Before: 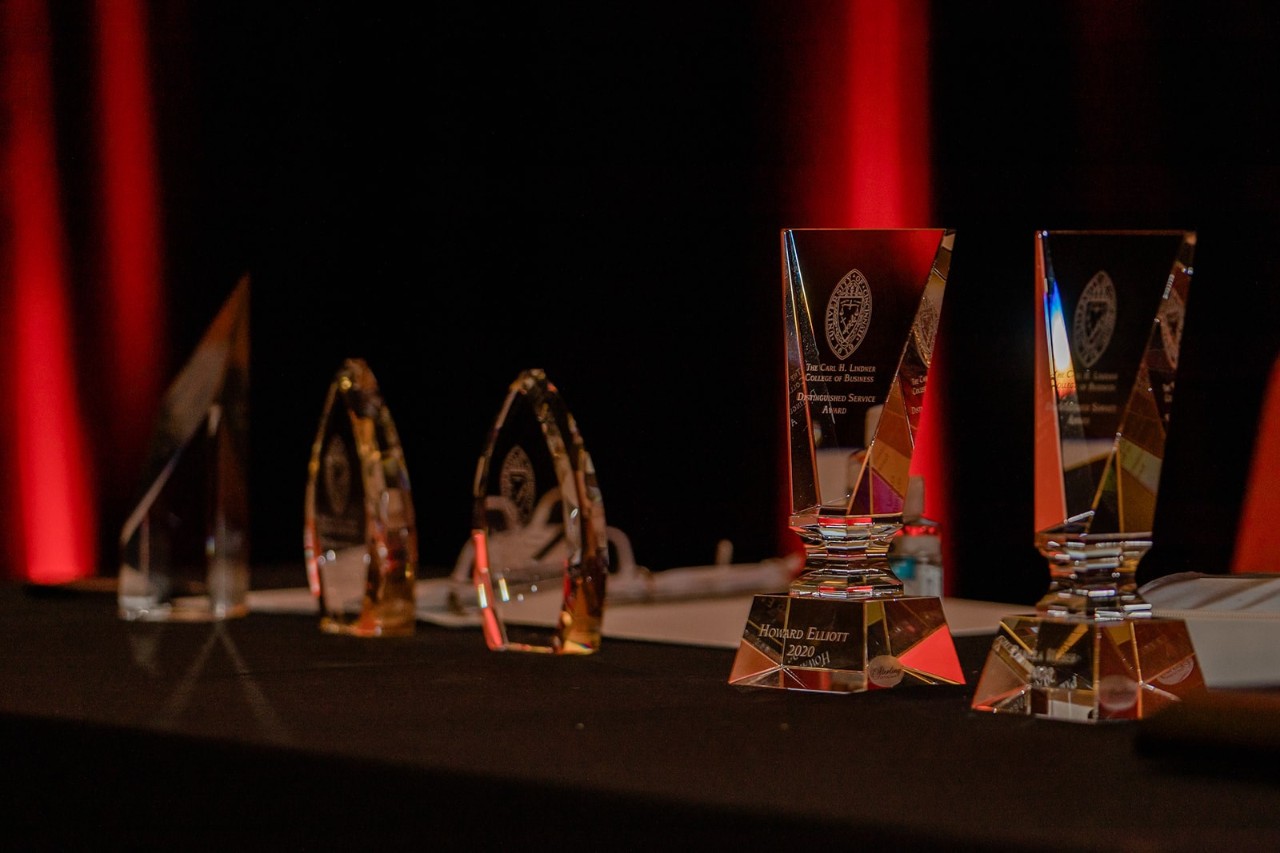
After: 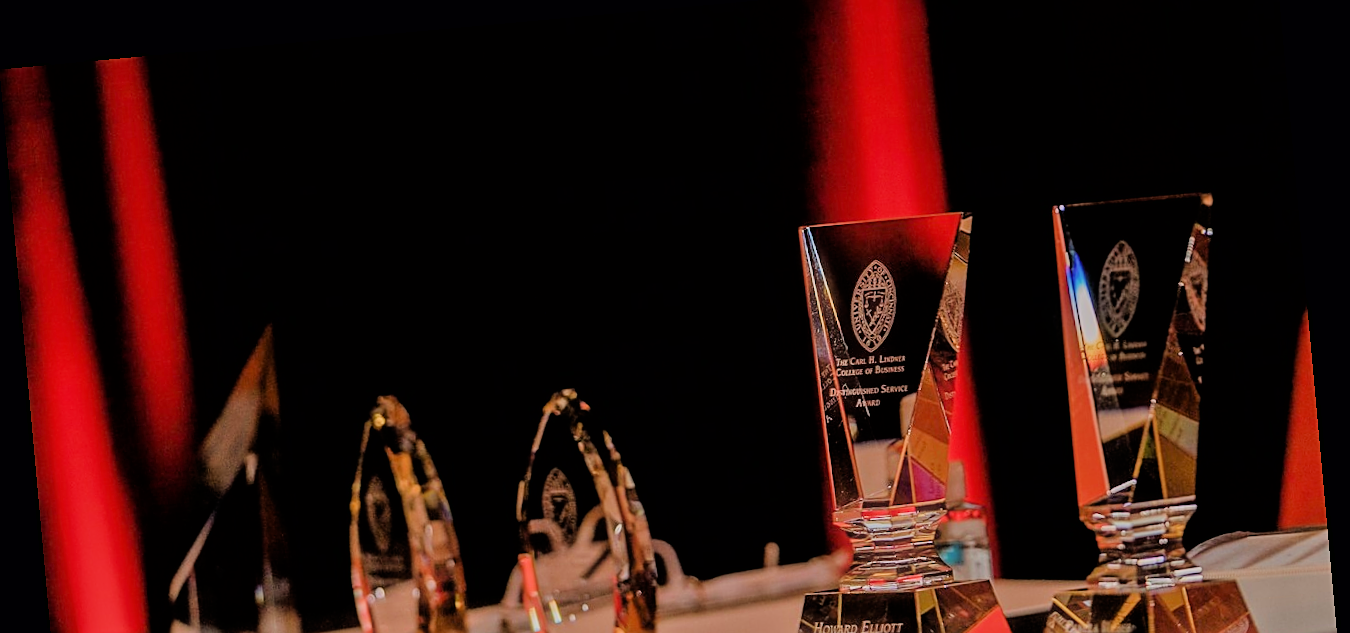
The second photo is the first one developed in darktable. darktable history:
color correction: highlights a* -0.137, highlights b* 0.137
haze removal: strength -0.09, adaptive false
rotate and perspective: rotation -5.2°, automatic cropping off
filmic rgb: black relative exposure -6.15 EV, white relative exposure 6.96 EV, hardness 2.23, color science v6 (2022)
crop and rotate: top 4.848%, bottom 29.503%
sharpen: on, module defaults
tone equalizer: -7 EV 0.15 EV, -6 EV 0.6 EV, -5 EV 1.15 EV, -4 EV 1.33 EV, -3 EV 1.15 EV, -2 EV 0.6 EV, -1 EV 0.15 EV, mask exposure compensation -0.5 EV
